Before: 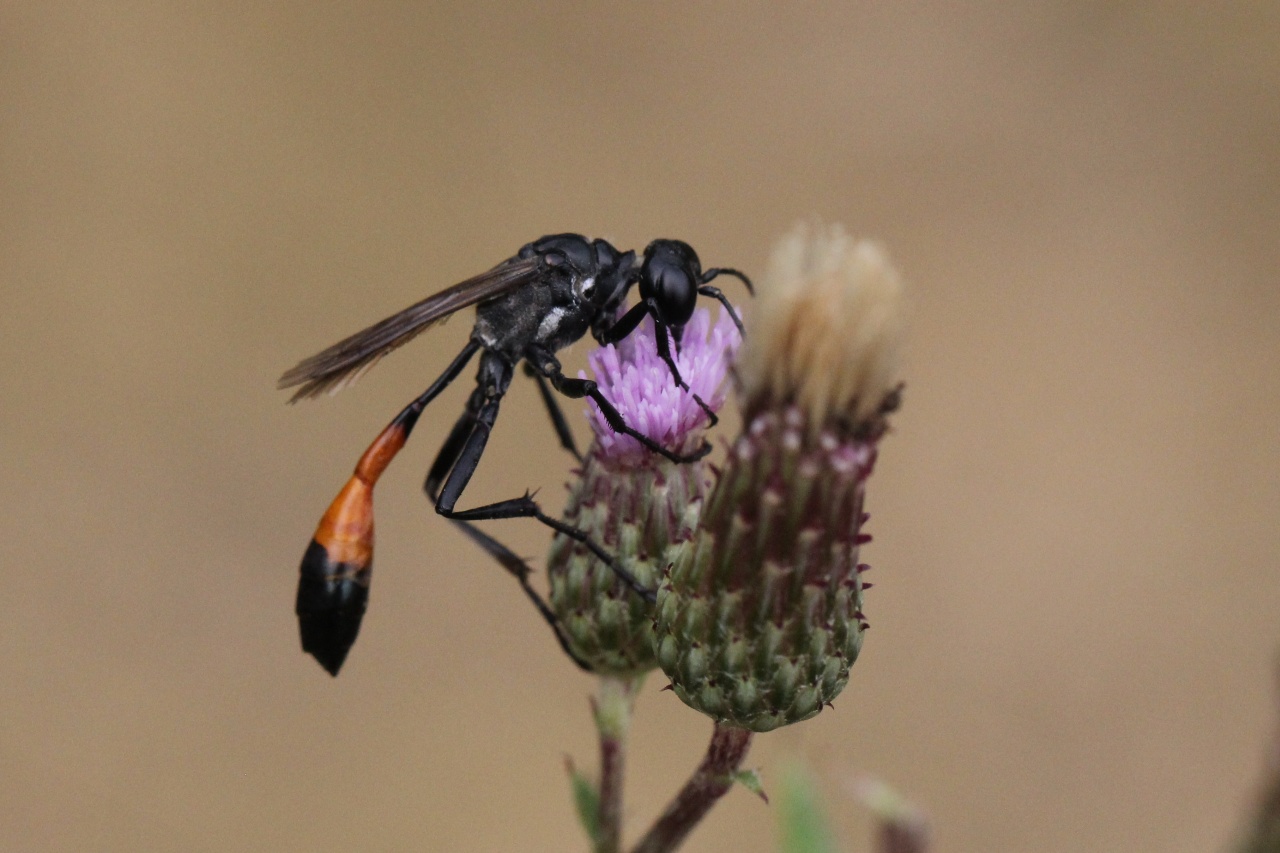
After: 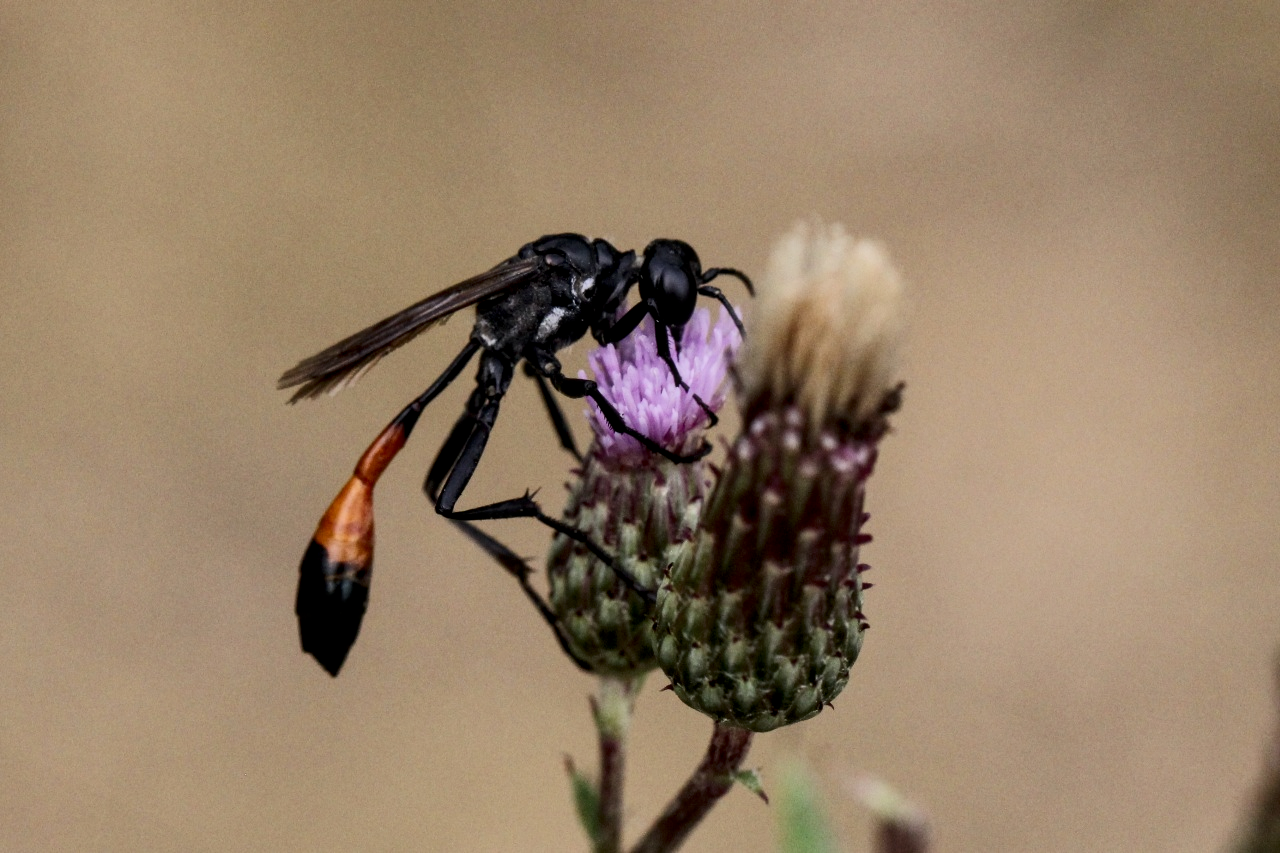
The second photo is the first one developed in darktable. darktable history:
contrast brightness saturation: contrast 0.297
local contrast: on, module defaults
filmic rgb: black relative exposure -7.65 EV, white relative exposure 4.56 EV, hardness 3.61, color science v6 (2022)
shadows and highlights: shadows 43.16, highlights 7.15
